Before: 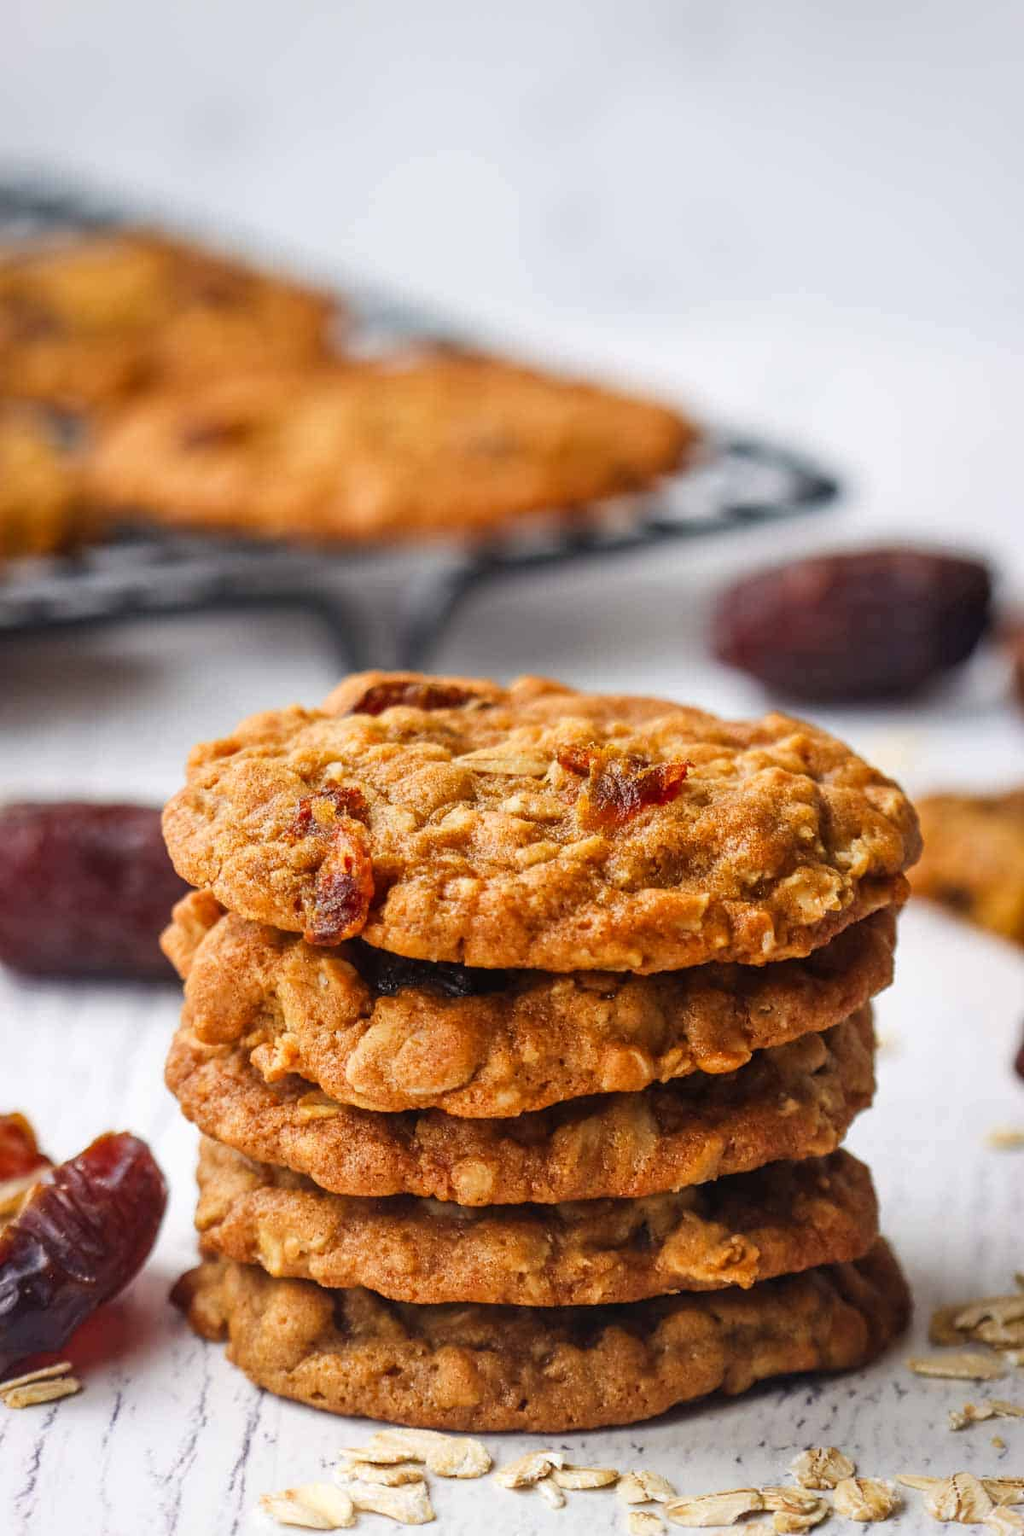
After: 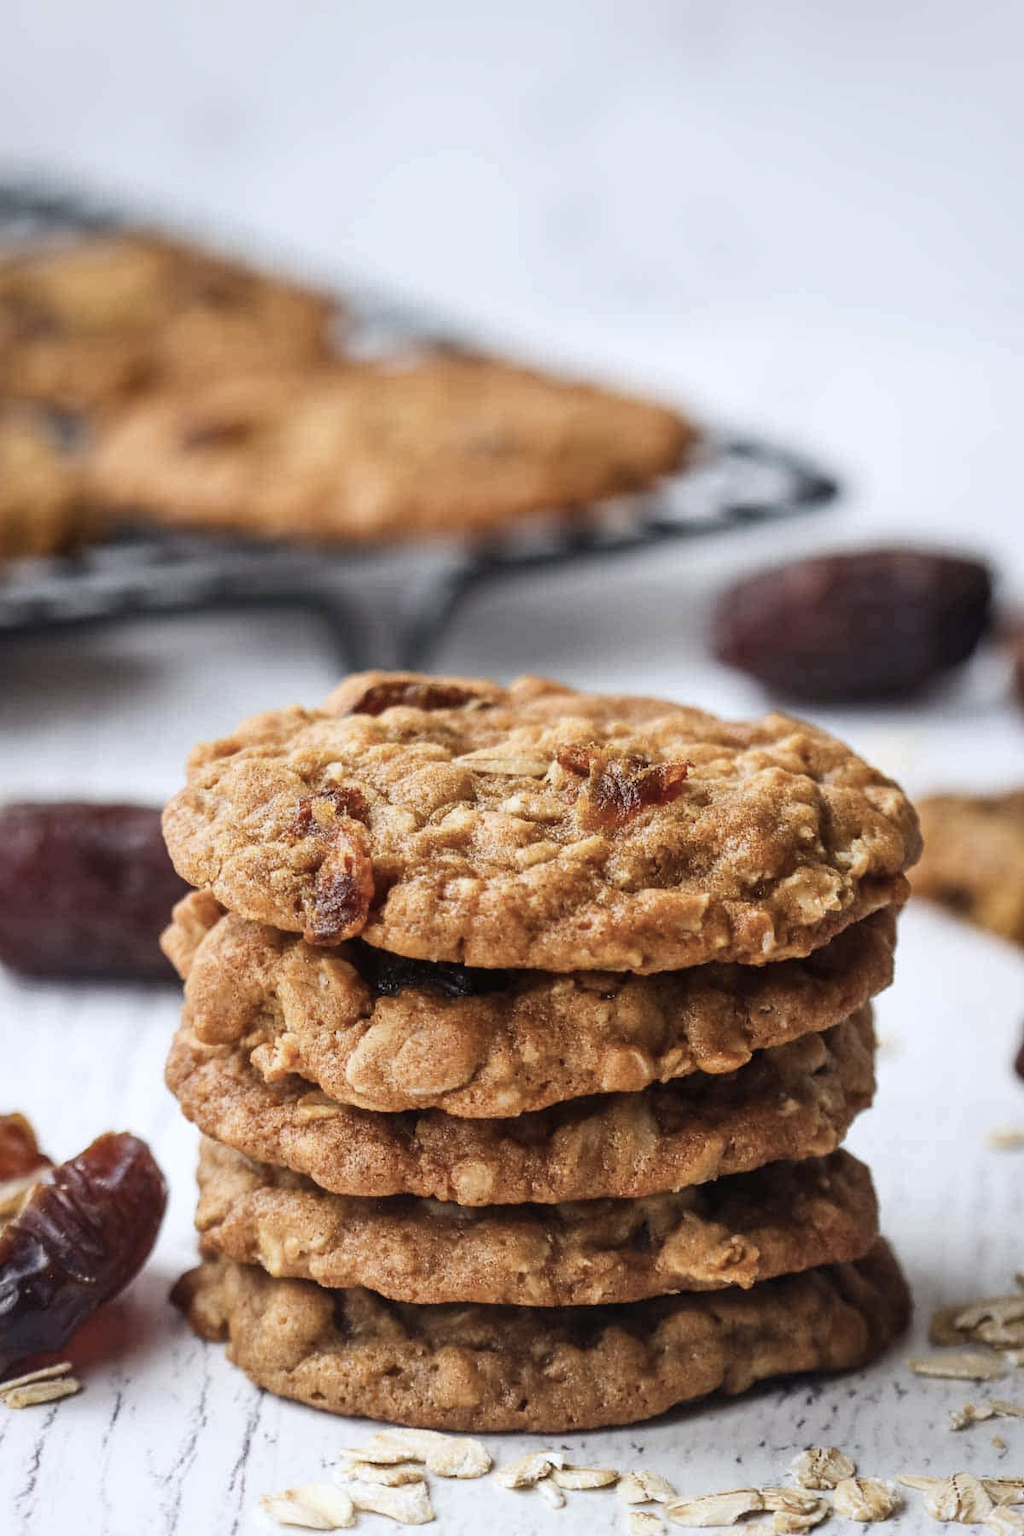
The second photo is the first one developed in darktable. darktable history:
white balance: red 0.967, blue 1.049
tone equalizer: on, module defaults
contrast brightness saturation: contrast 0.1, saturation -0.36
